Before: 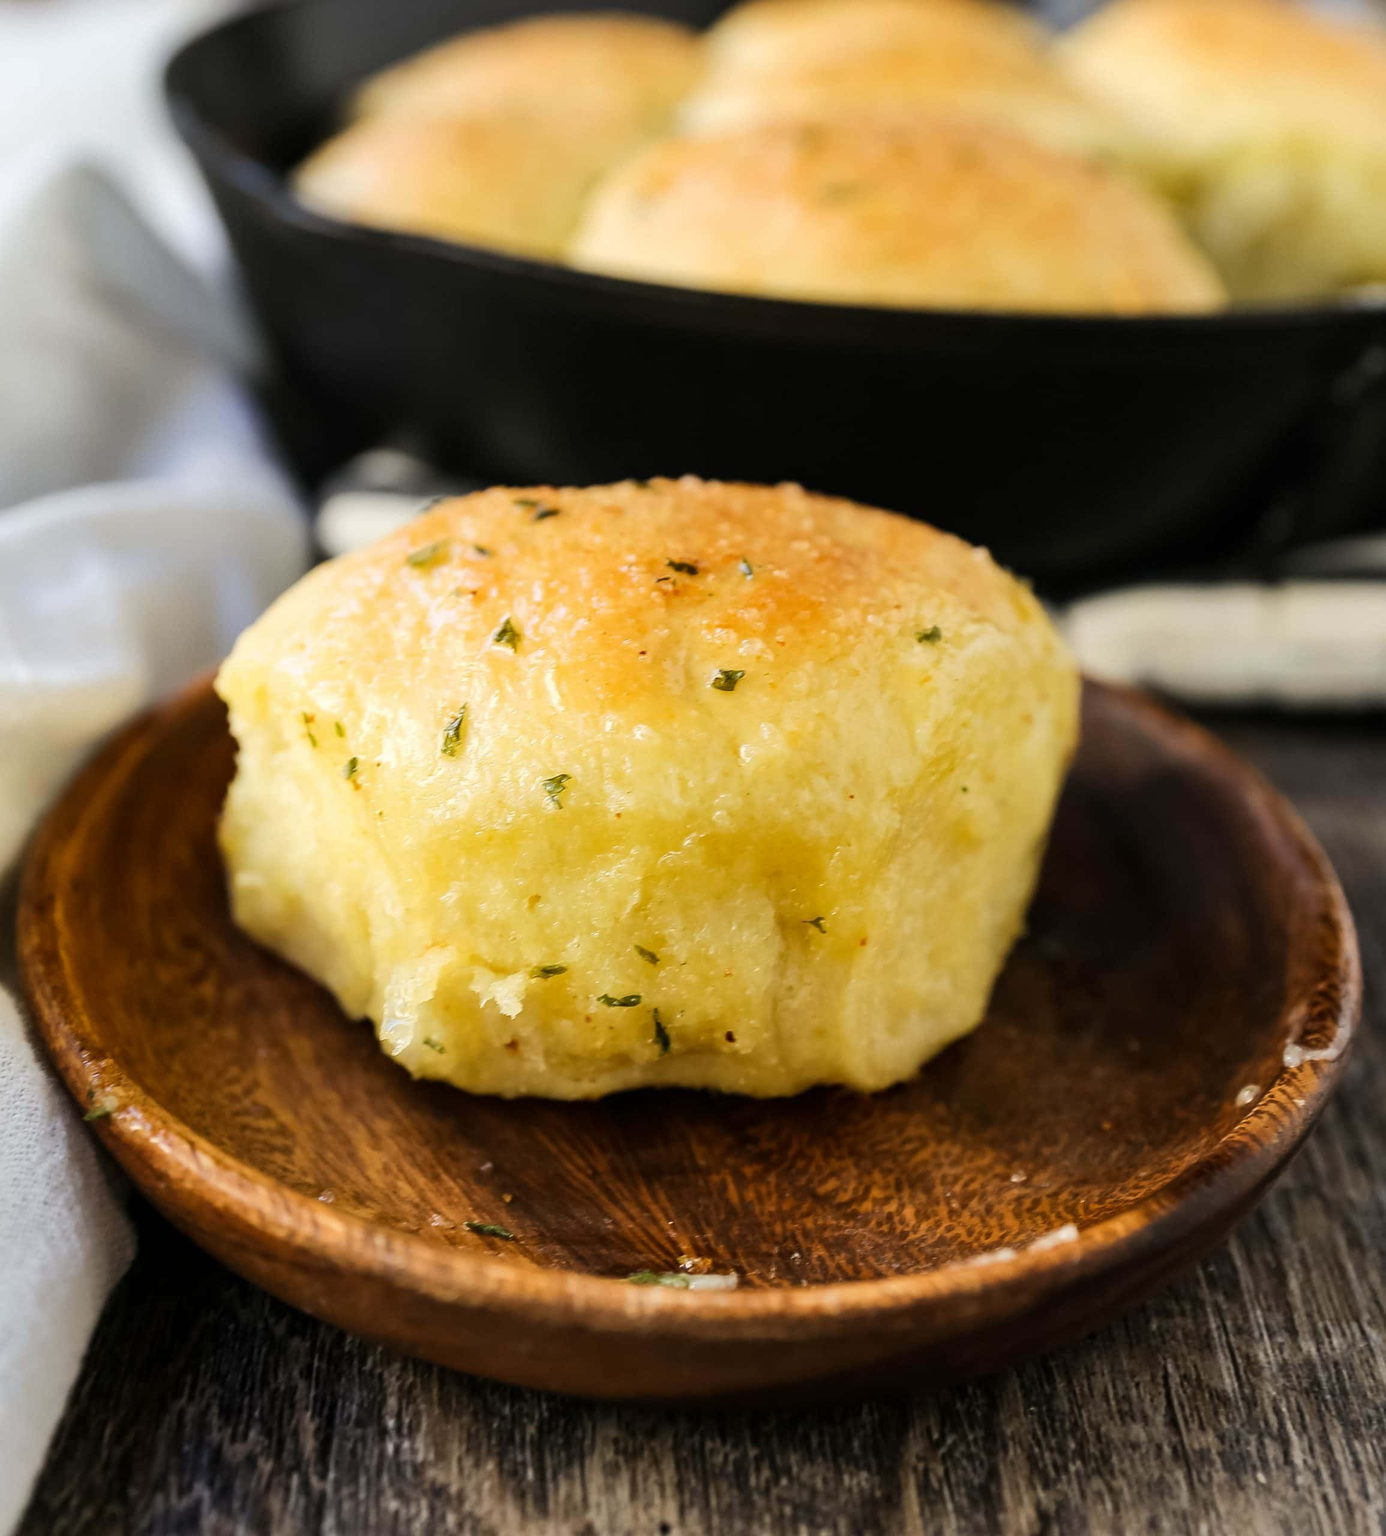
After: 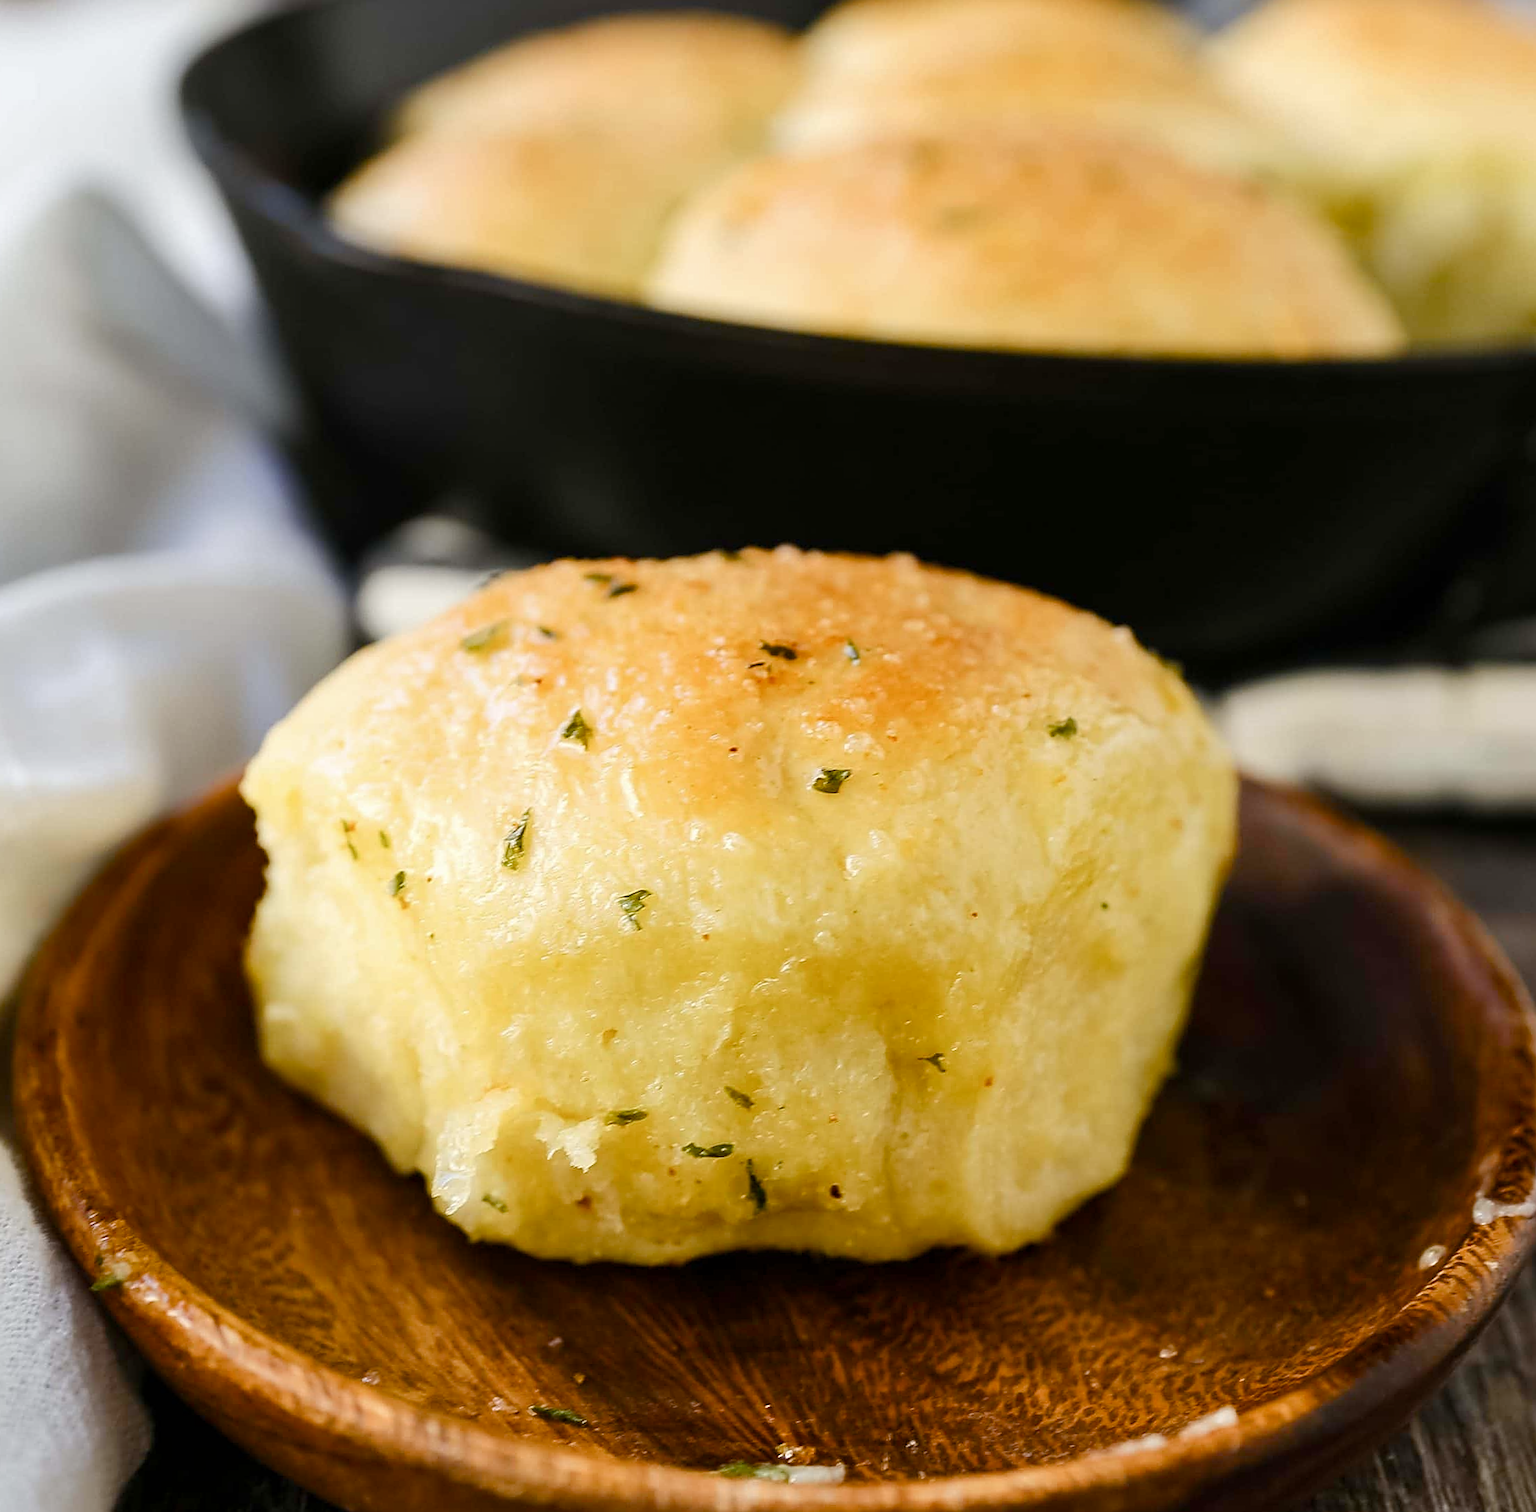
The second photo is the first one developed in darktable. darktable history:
sharpen: on, module defaults
crop and rotate: angle 0.2°, left 0.275%, right 3.127%, bottom 14.18%
color balance rgb: perceptual saturation grading › global saturation 20%, perceptual saturation grading › highlights -25%, perceptual saturation grading › shadows 50%, global vibrance -25%
exposure: compensate highlight preservation false
